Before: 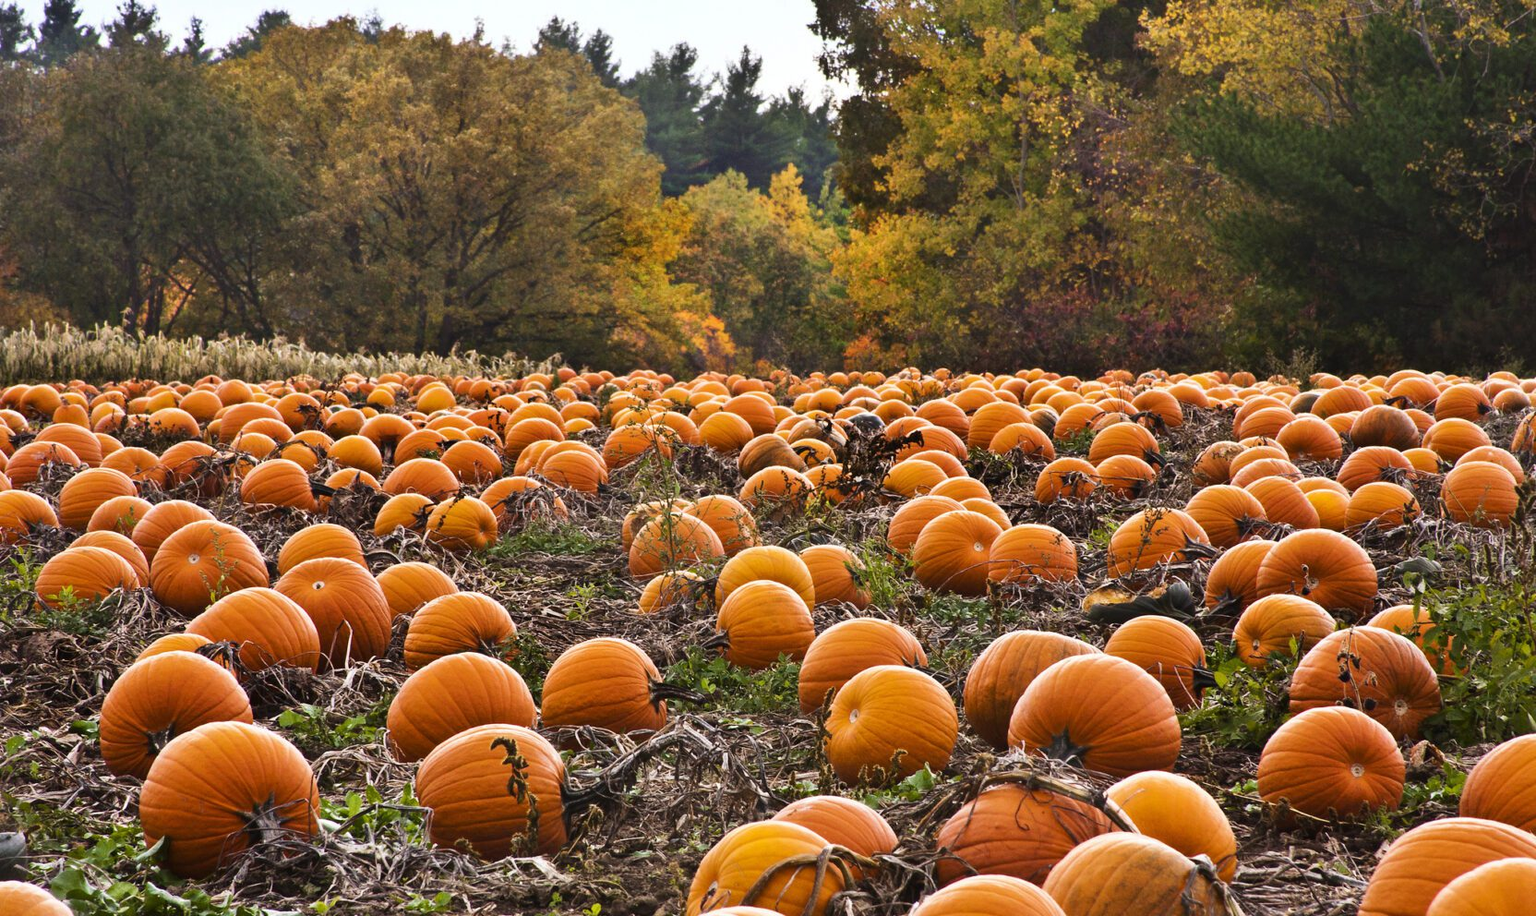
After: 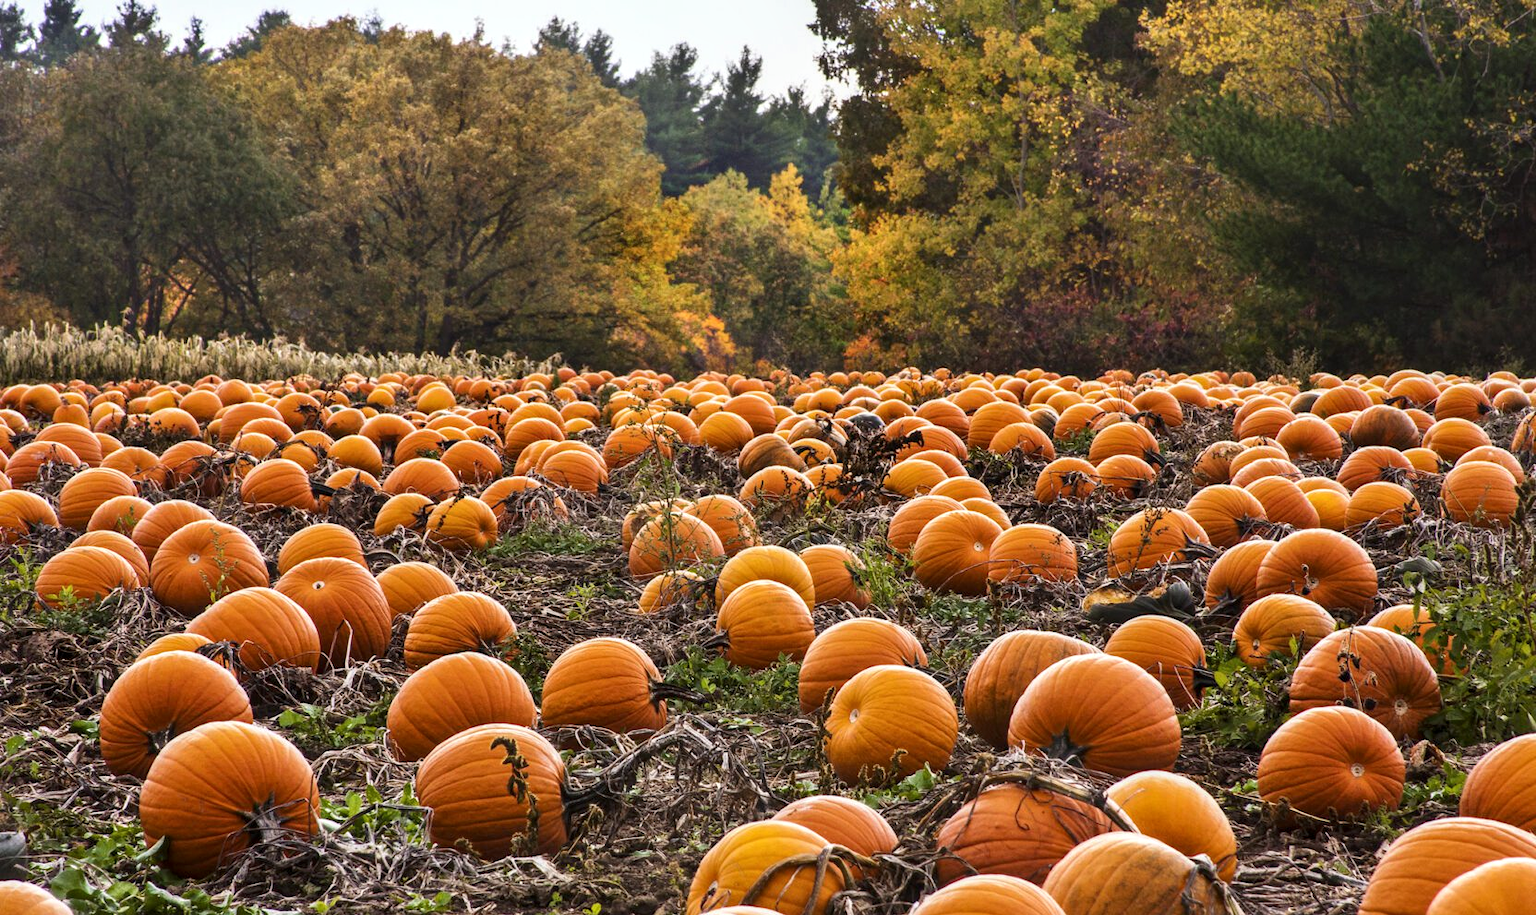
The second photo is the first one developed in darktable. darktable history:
local contrast: on, module defaults
shadows and highlights: shadows -24.28, highlights 49.77, soften with gaussian
white balance: emerald 1
